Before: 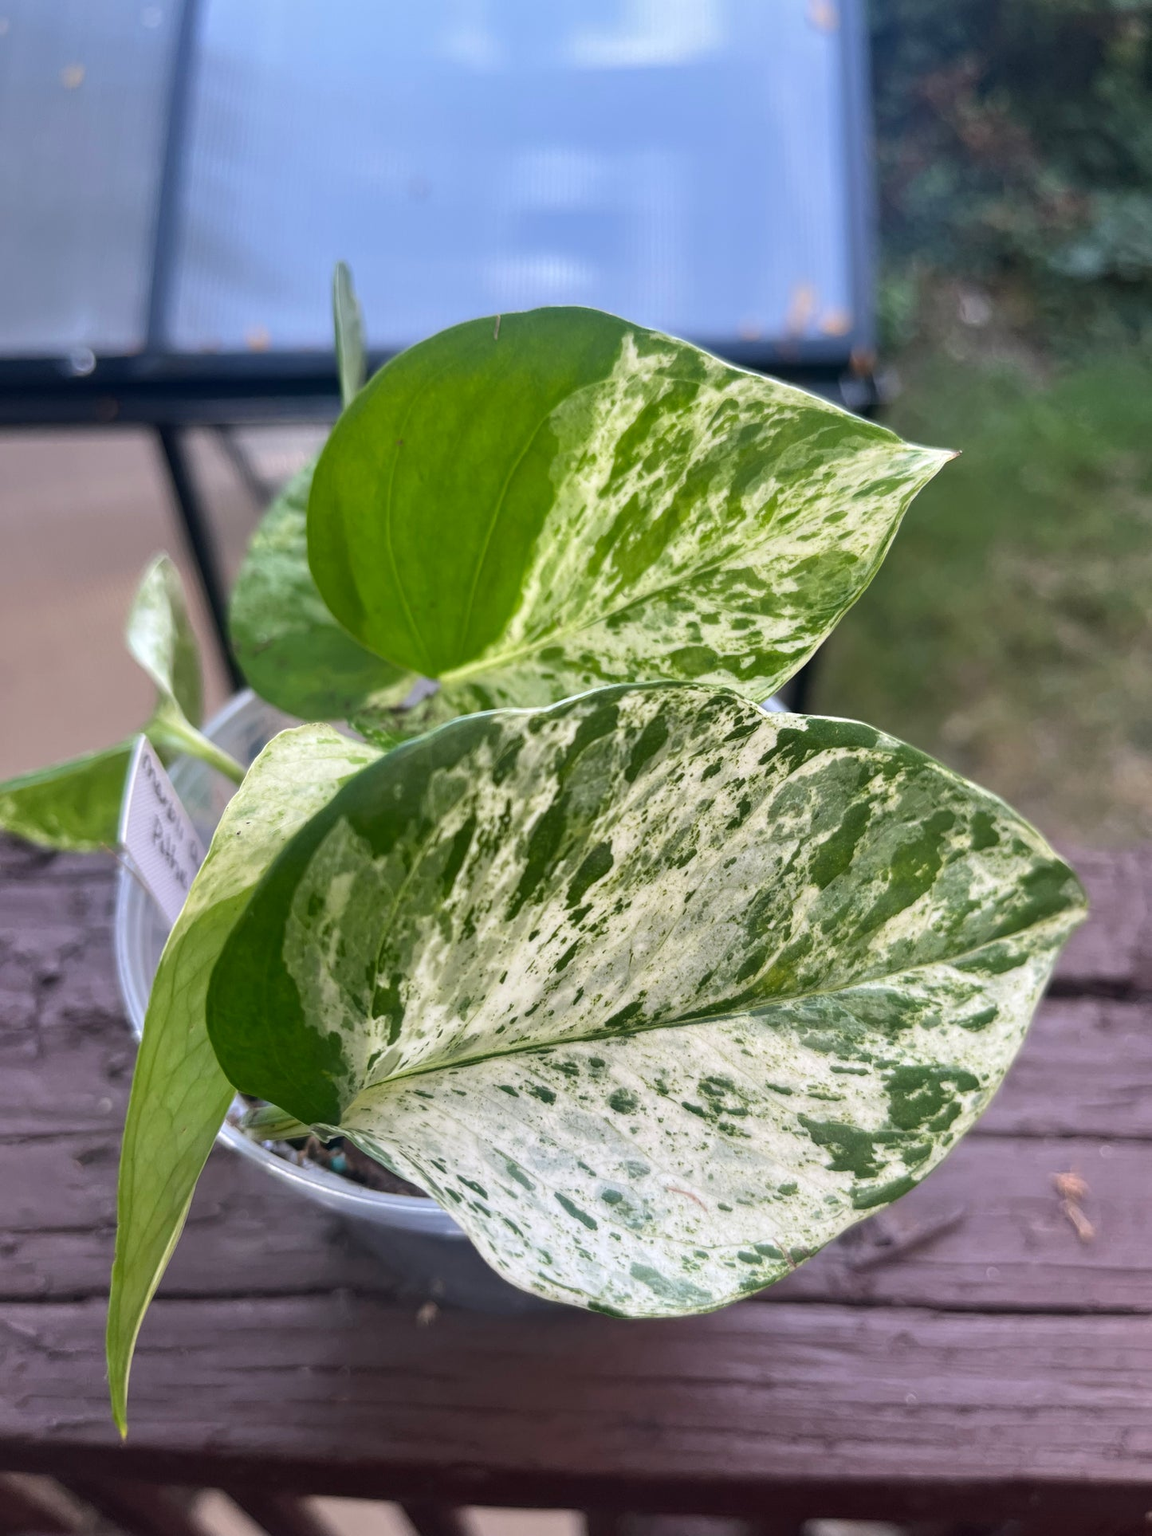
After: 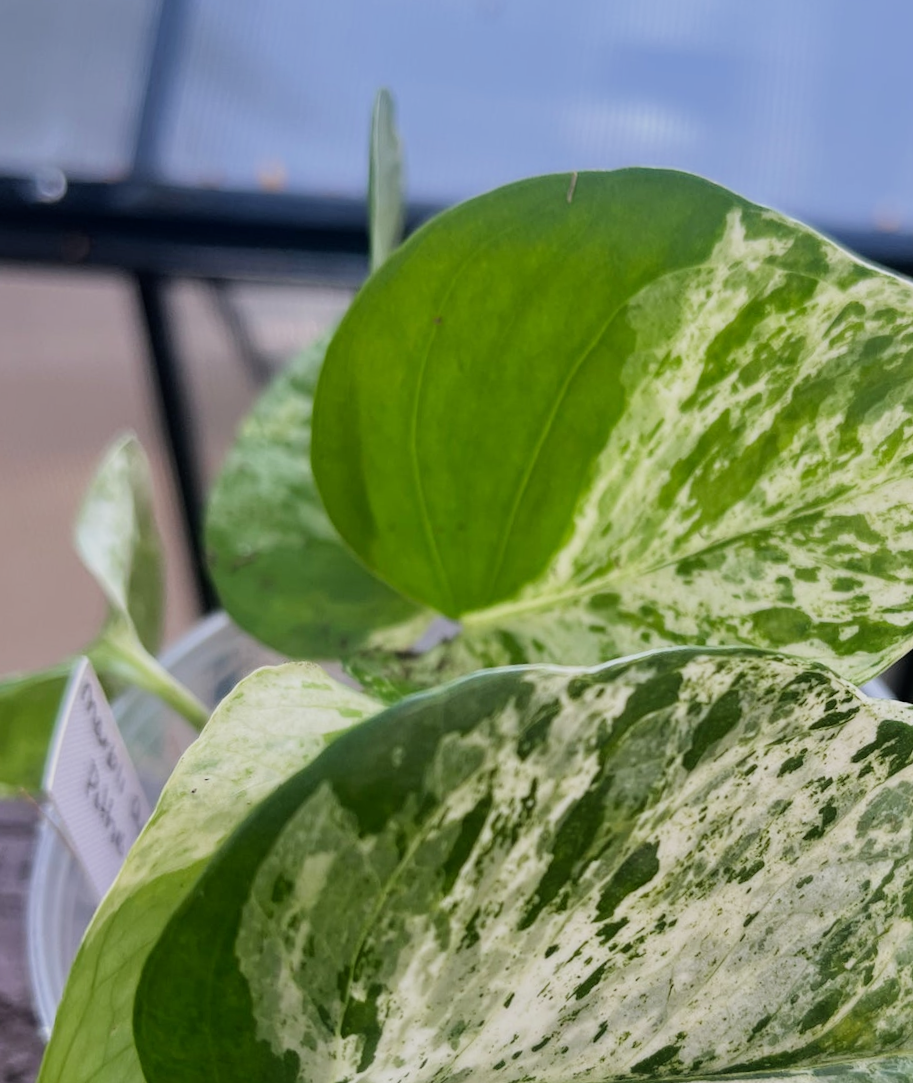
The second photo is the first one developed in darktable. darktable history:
crop and rotate: angle -4.99°, left 2.122%, top 6.945%, right 27.566%, bottom 30.519%
filmic rgb: hardness 4.17
exposure: compensate highlight preservation false
